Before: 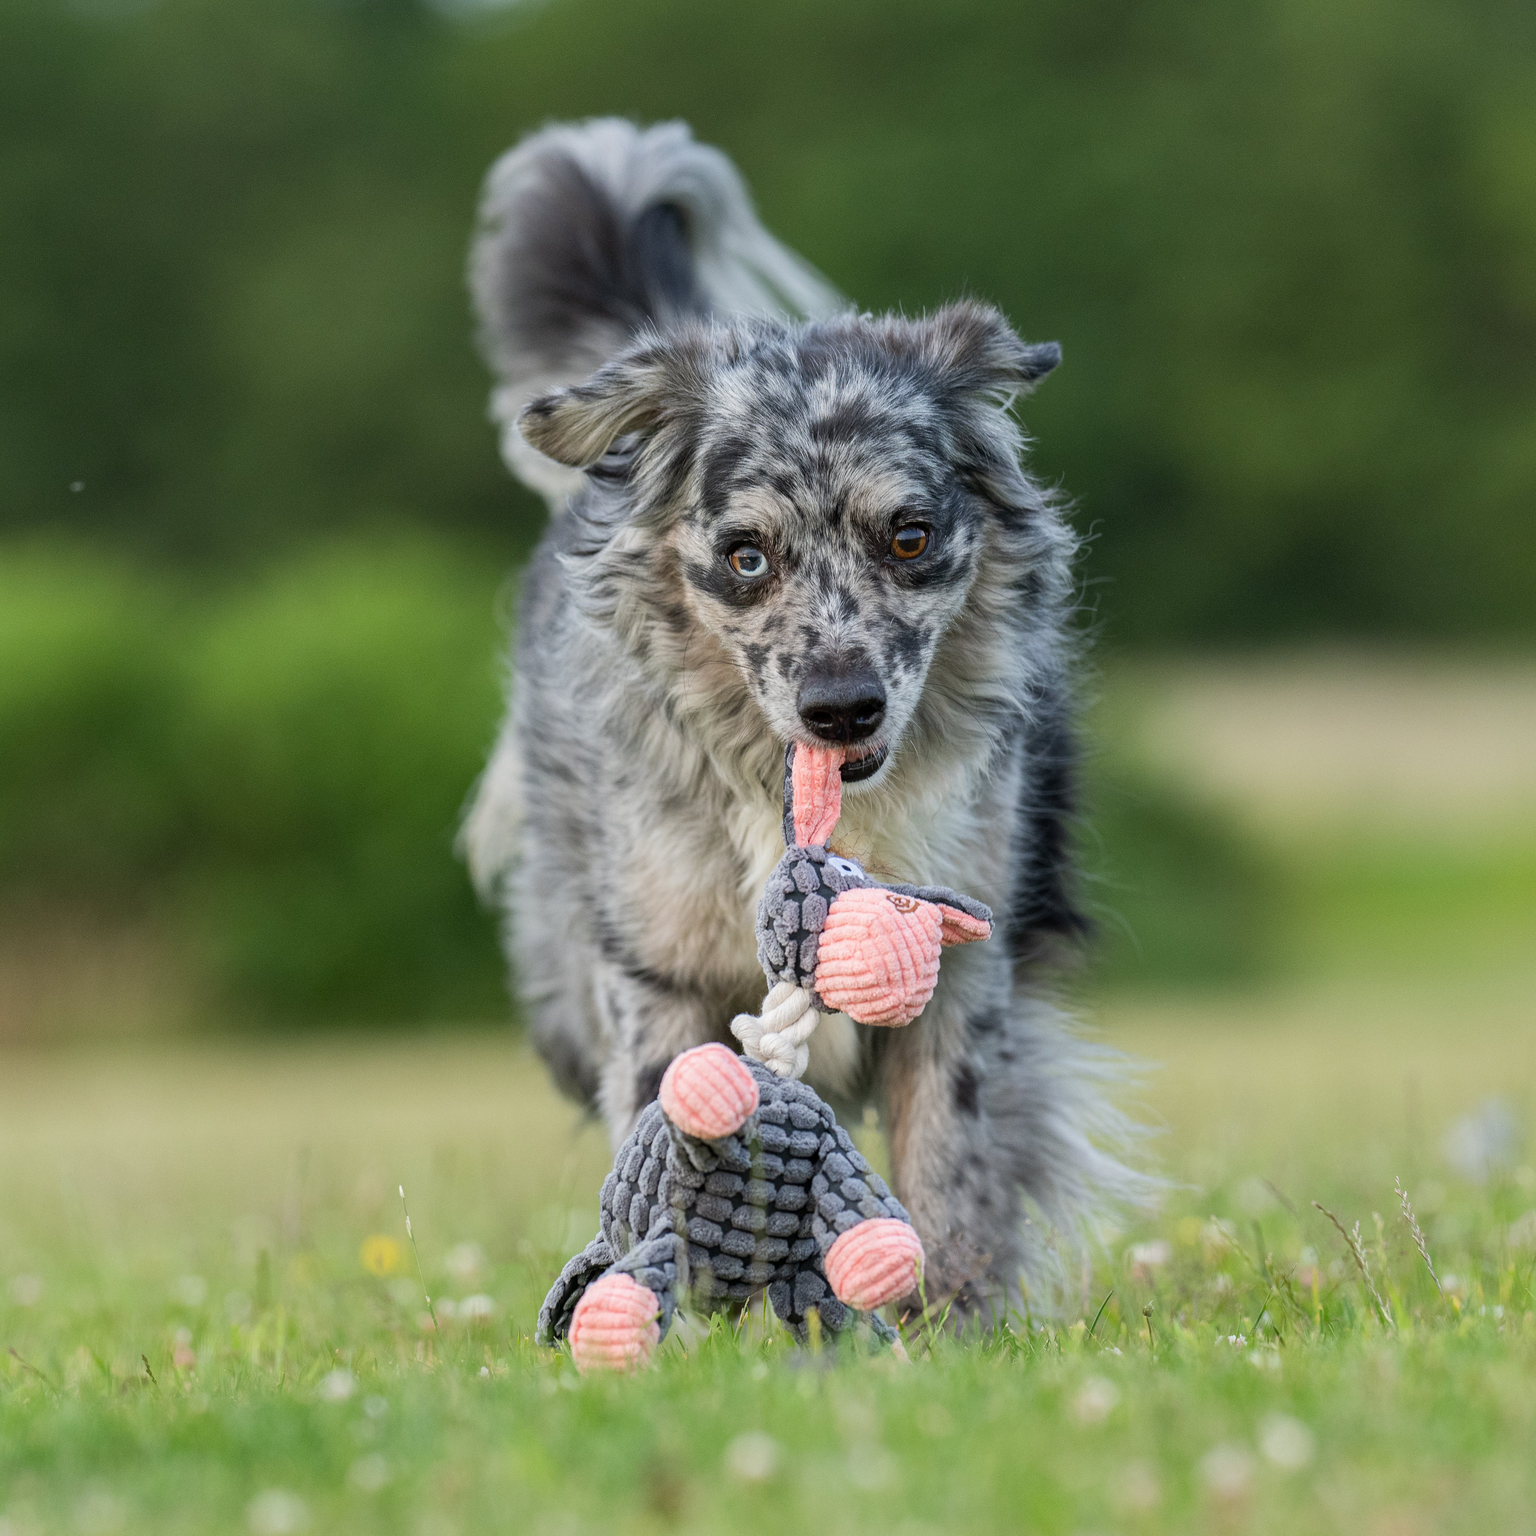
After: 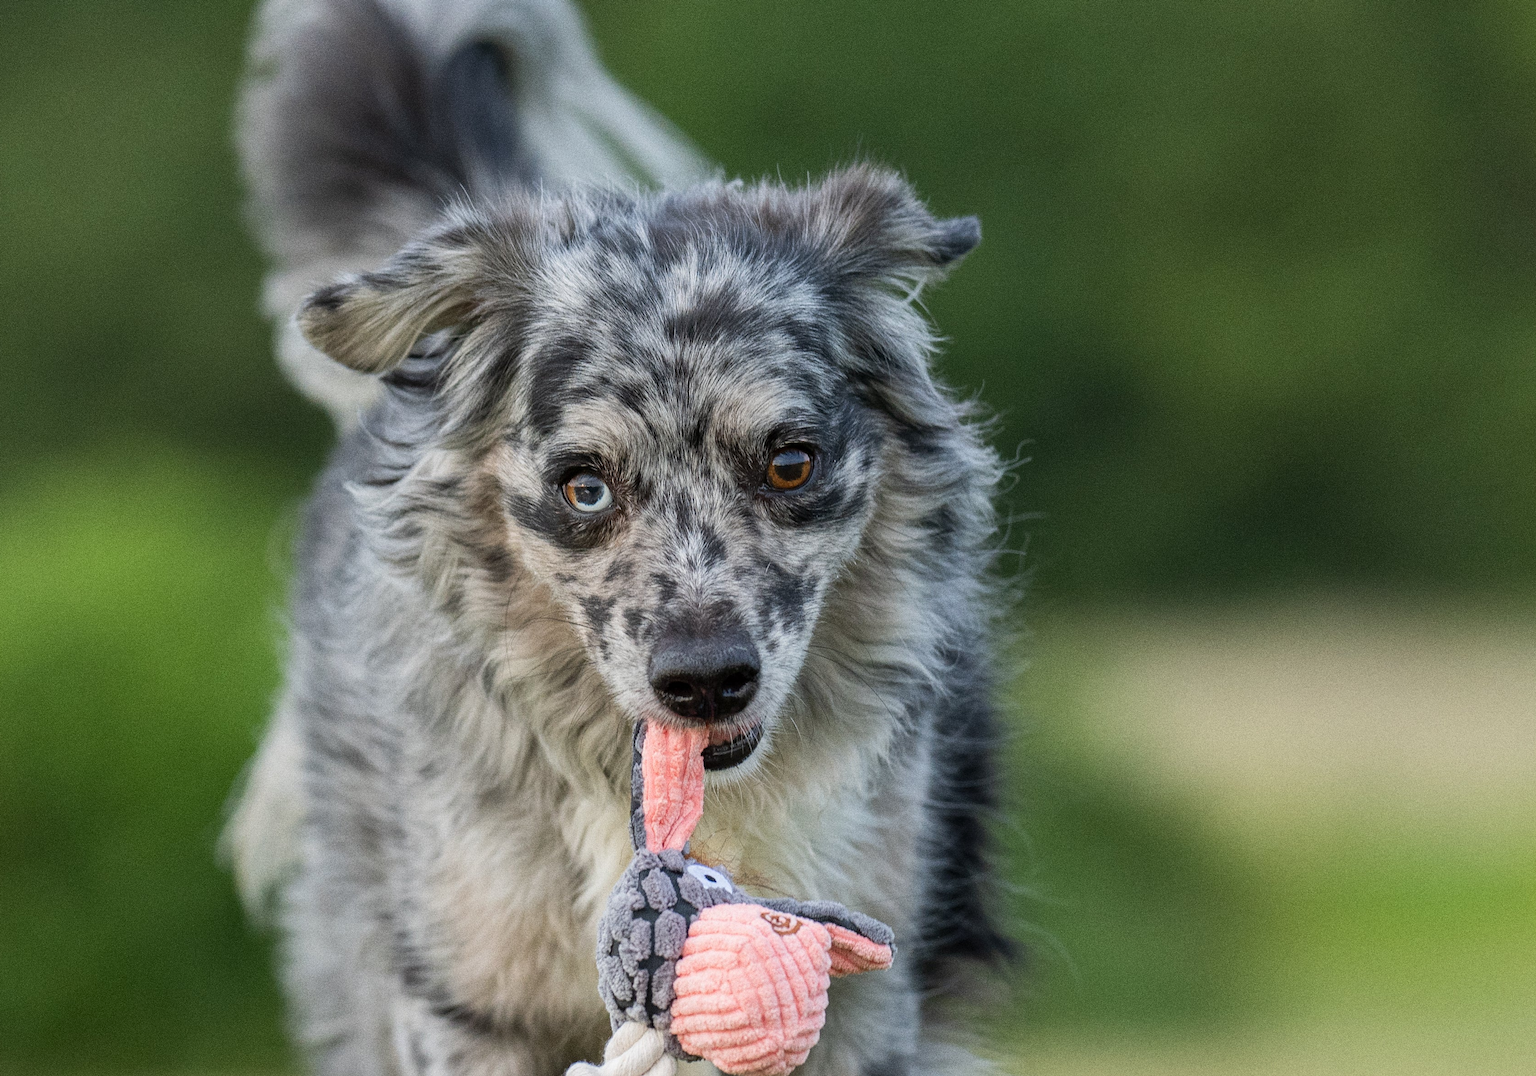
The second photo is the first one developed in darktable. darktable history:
grain: coarseness 0.09 ISO, strength 40%
crop: left 18.38%, top 11.092%, right 2.134%, bottom 33.217%
